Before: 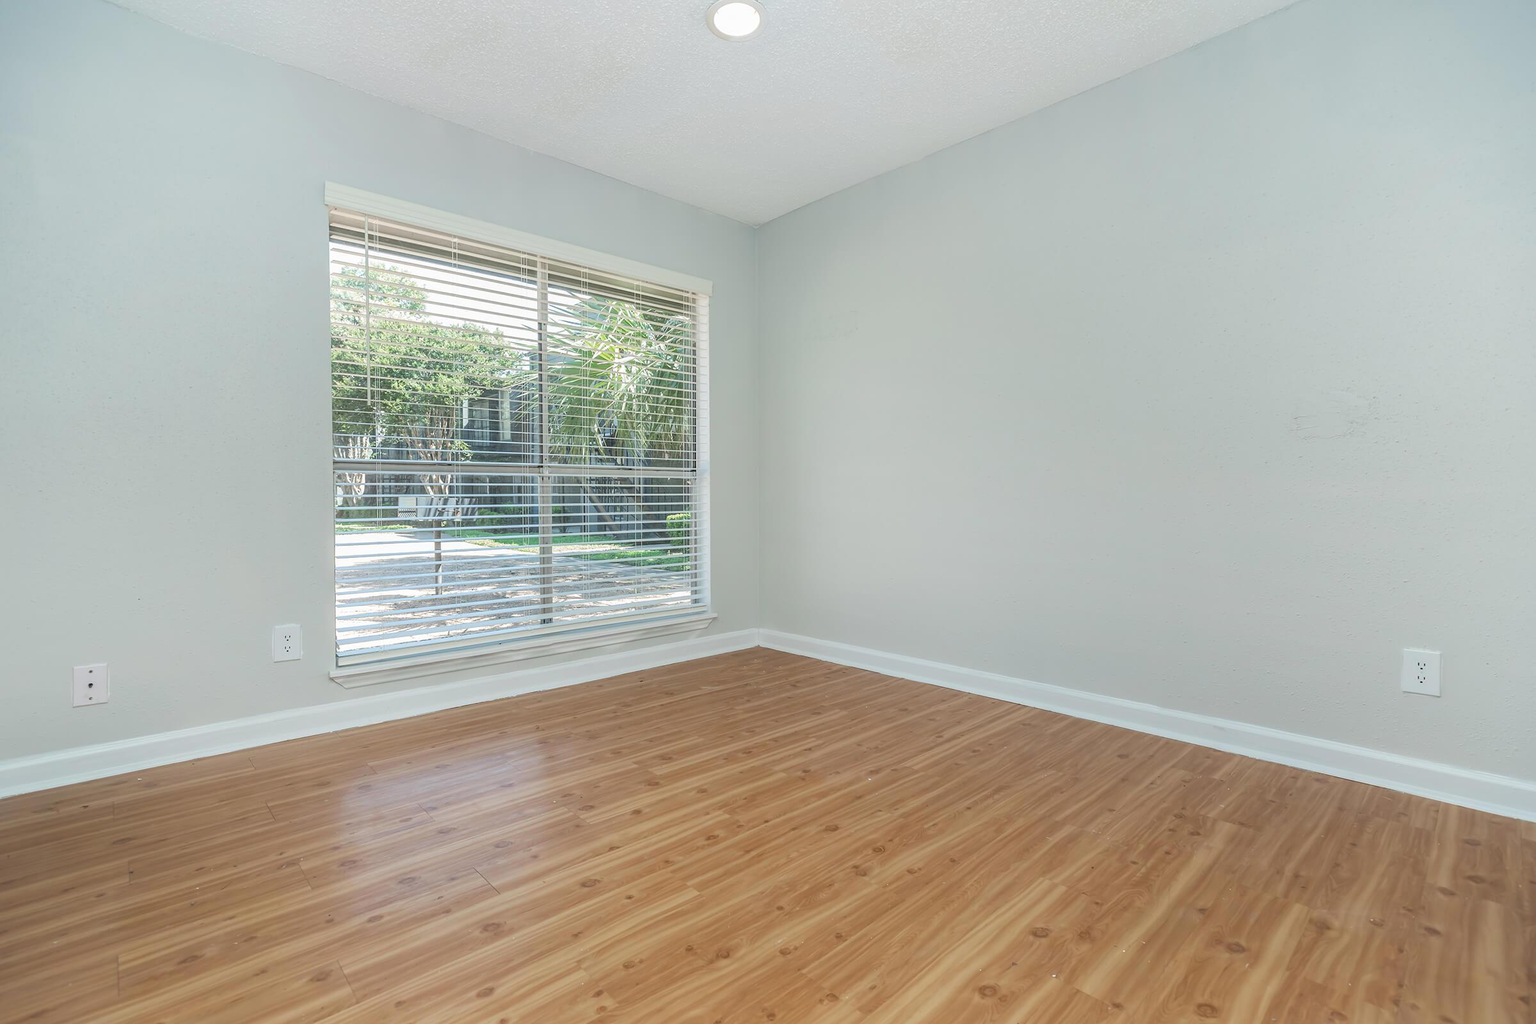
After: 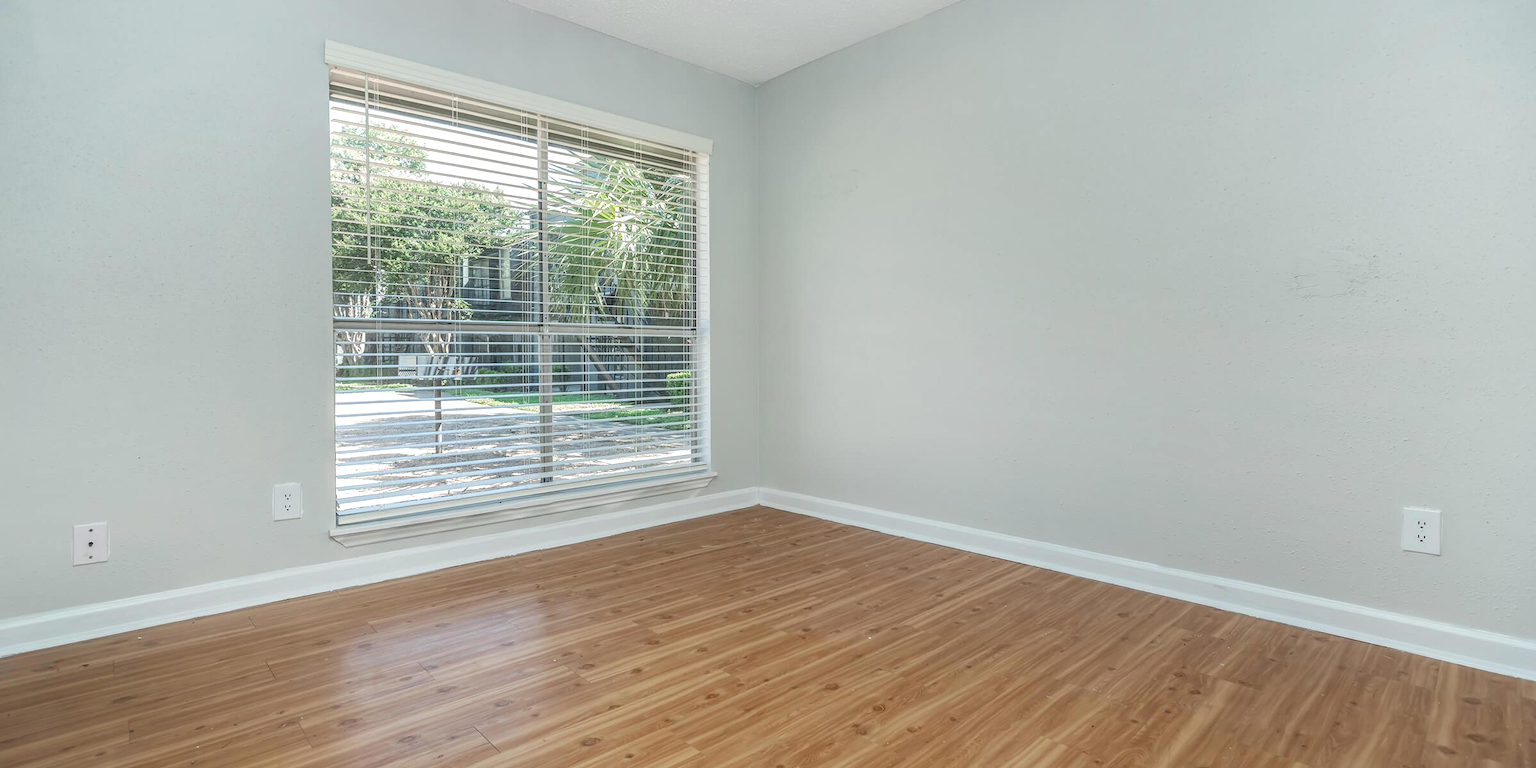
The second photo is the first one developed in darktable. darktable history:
local contrast: on, module defaults
crop: top 13.819%, bottom 11.169%
